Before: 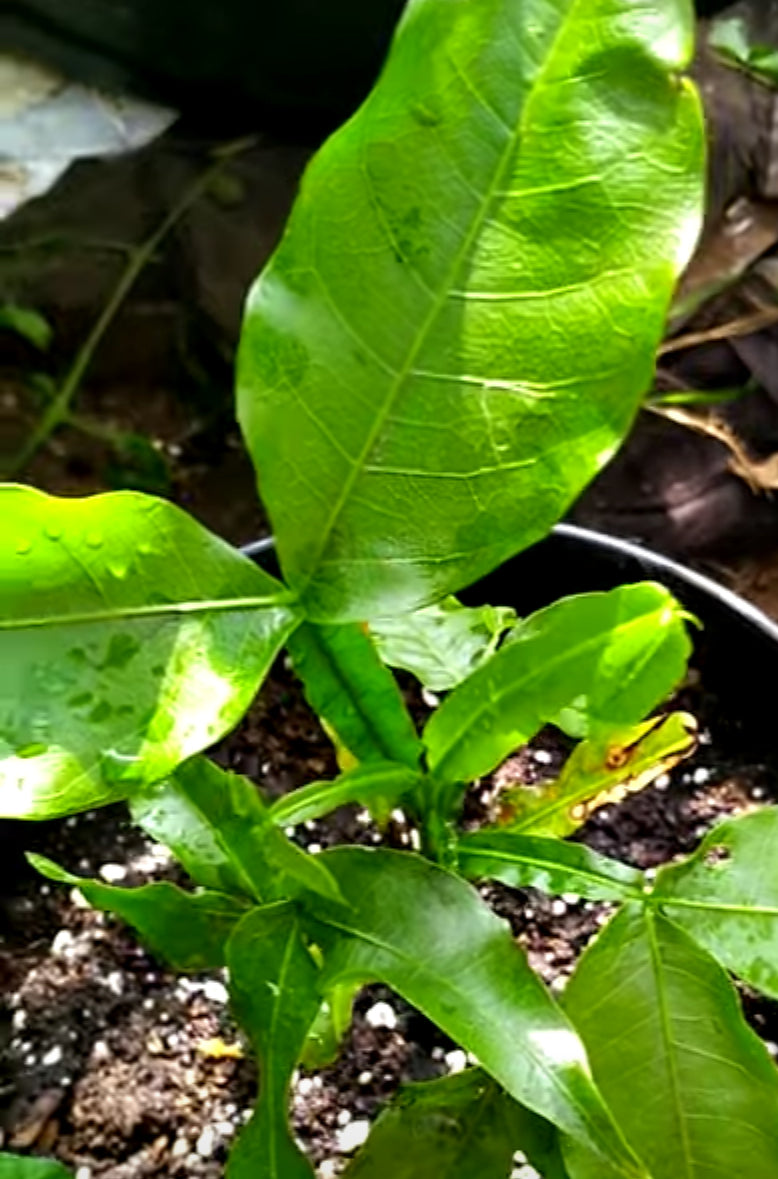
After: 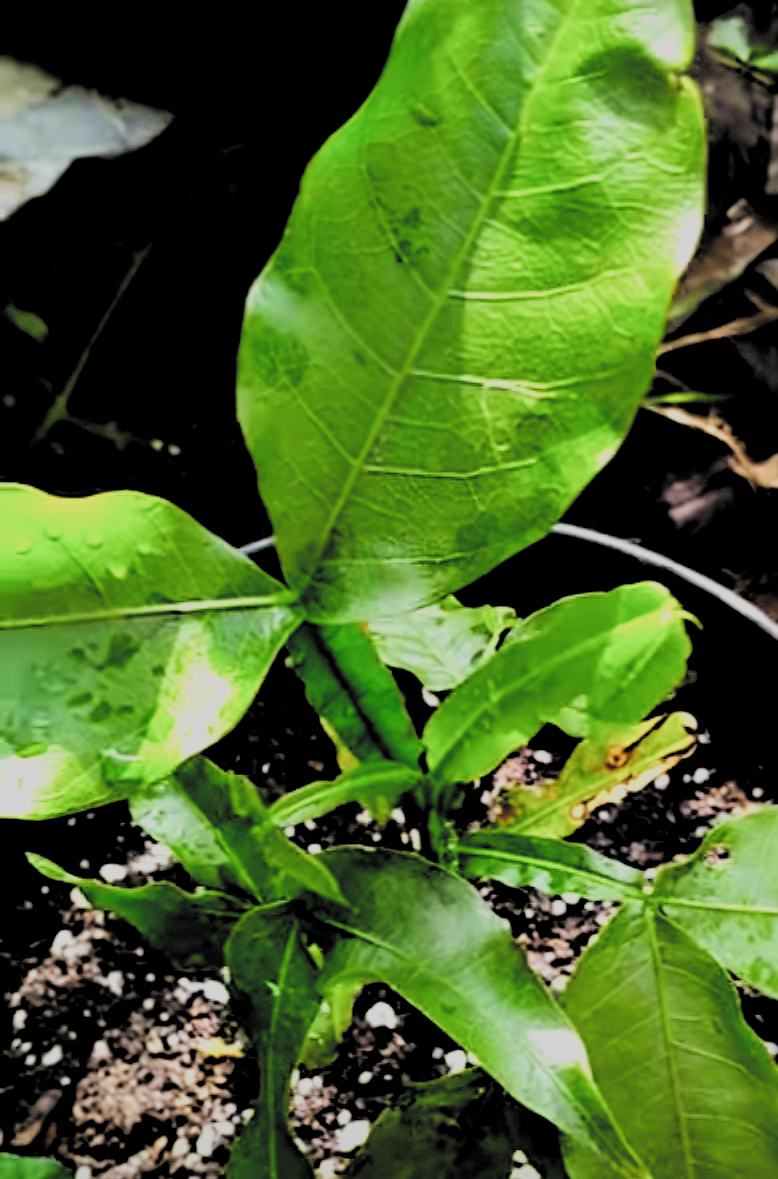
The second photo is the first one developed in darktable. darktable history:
filmic rgb: black relative exposure -2.76 EV, white relative exposure 4.56 EV, hardness 1.77, contrast 1.266, preserve chrominance RGB euclidean norm, color science v5 (2021), contrast in shadows safe, contrast in highlights safe
